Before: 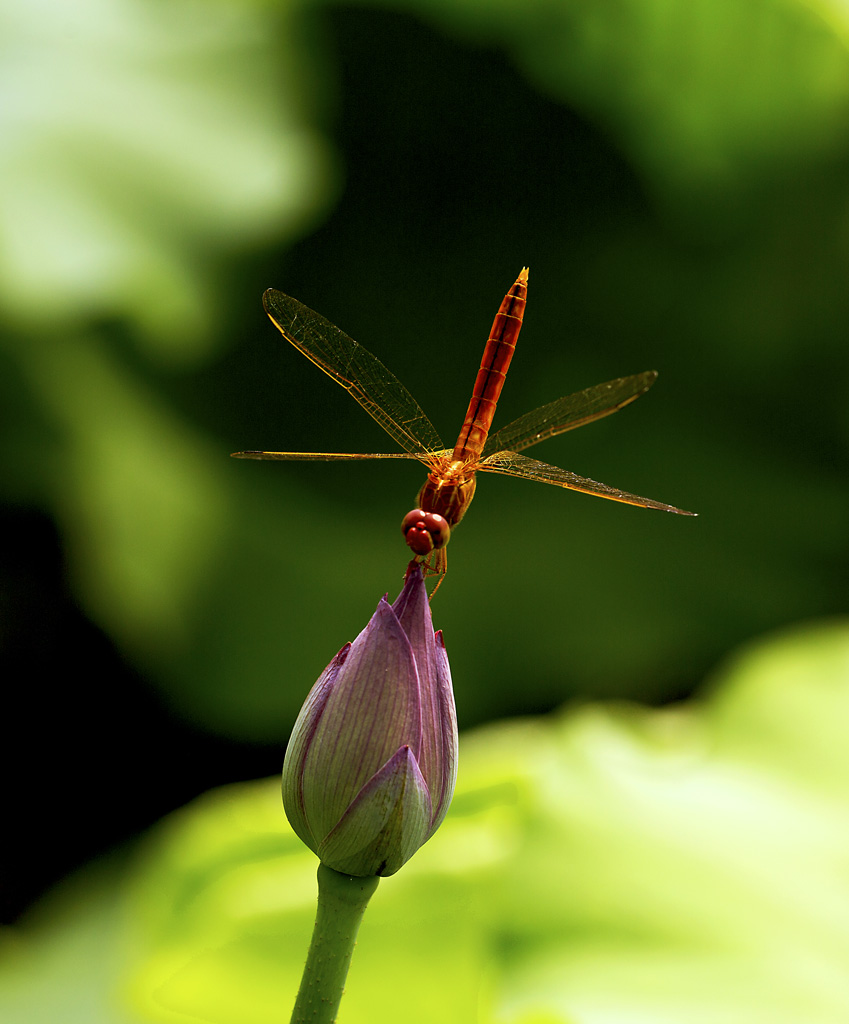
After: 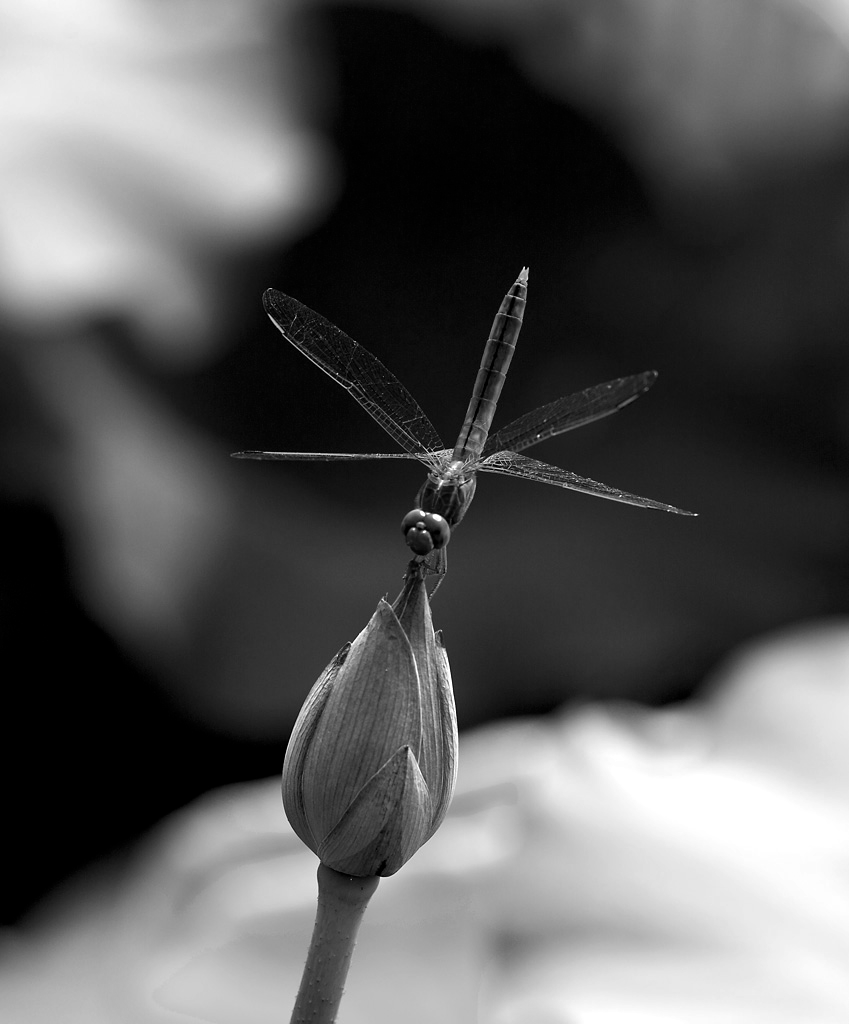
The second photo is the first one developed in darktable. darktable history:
color calibration: output gray [0.22, 0.42, 0.37, 0], illuminant as shot in camera, x 0.442, y 0.414, temperature 2859.14 K
